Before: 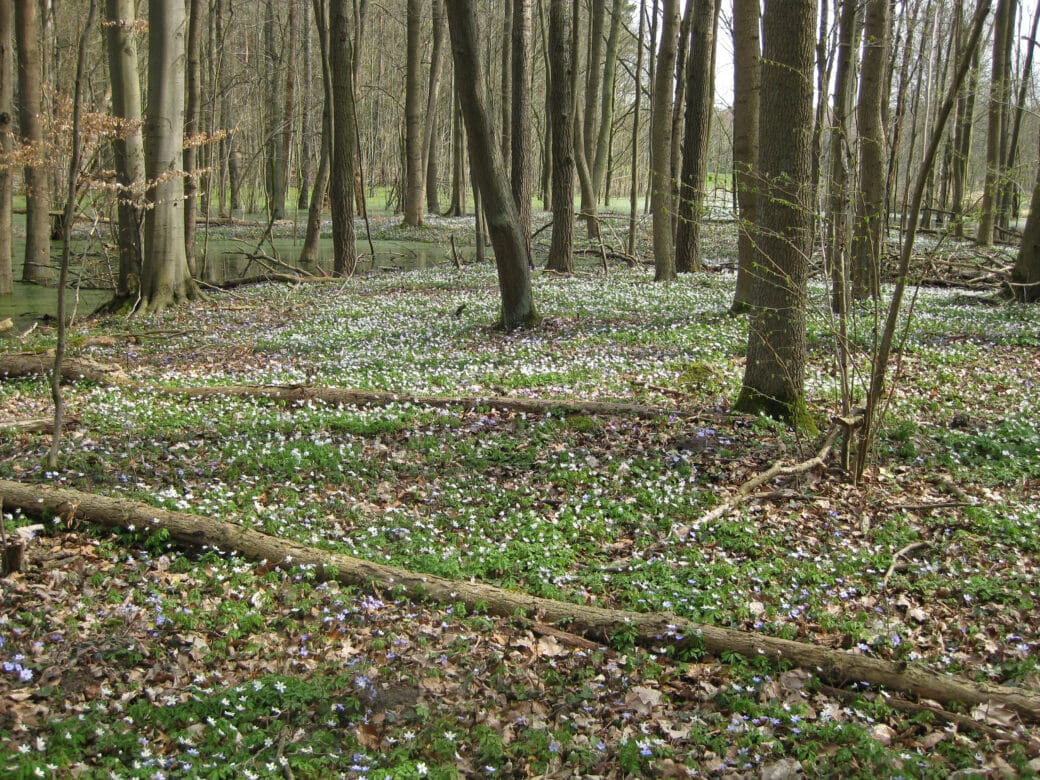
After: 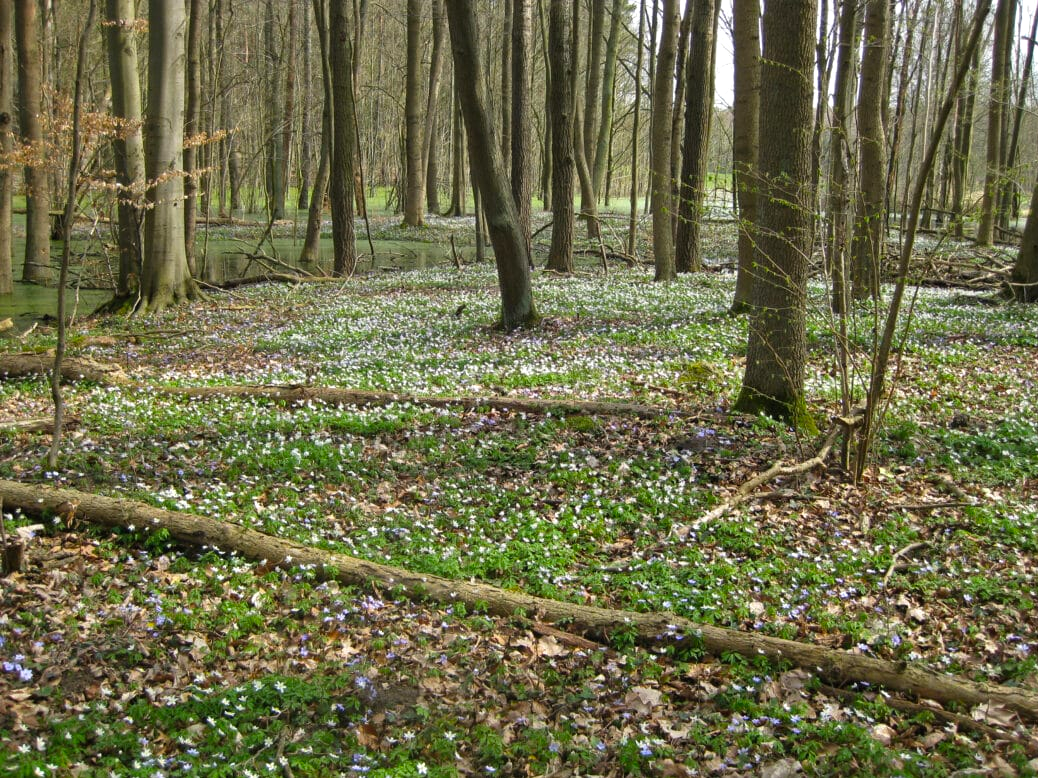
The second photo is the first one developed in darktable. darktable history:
color balance: contrast 6.48%, output saturation 113.3%
crop: top 0.05%, bottom 0.098%
